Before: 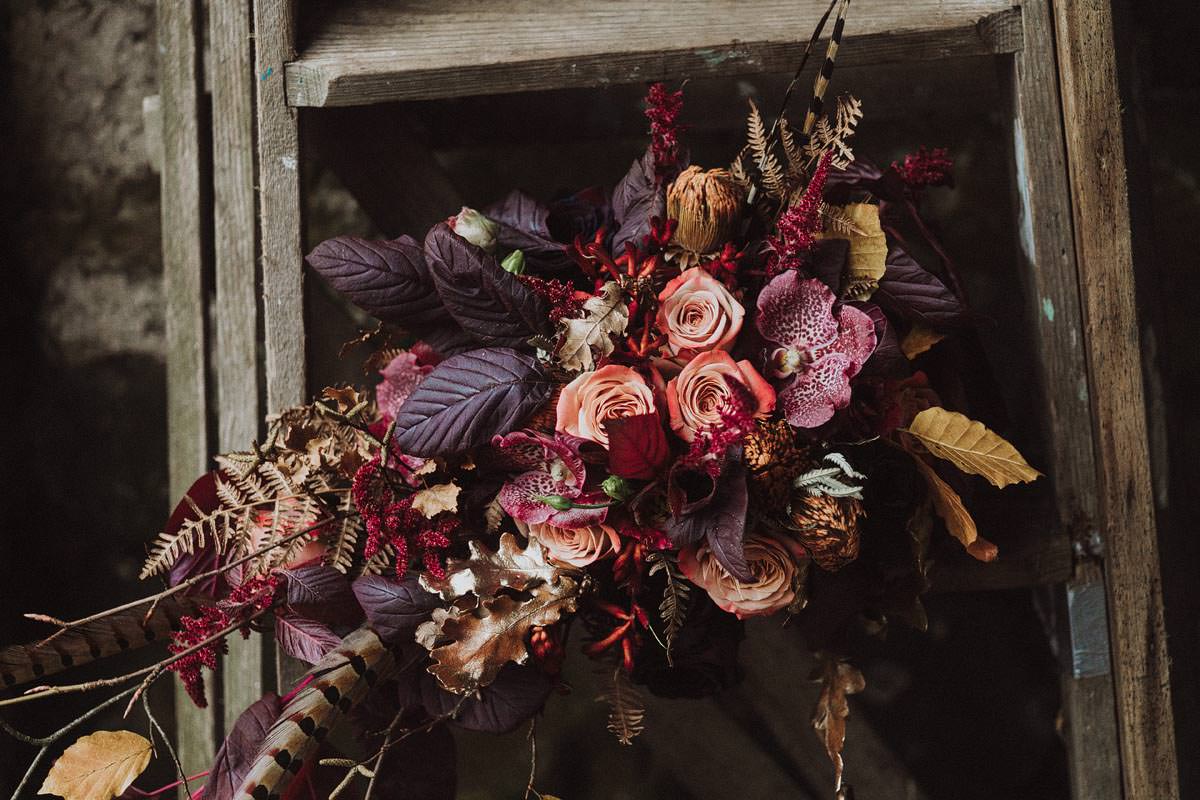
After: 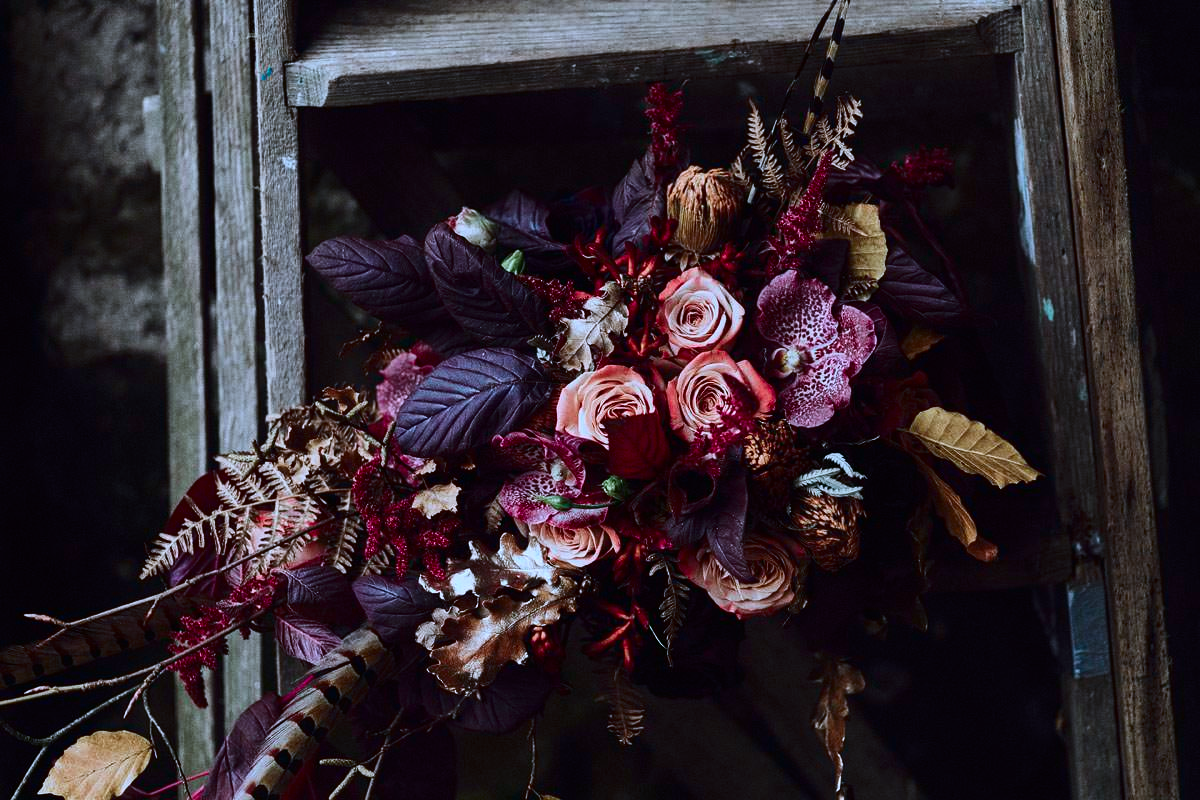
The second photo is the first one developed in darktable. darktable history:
contrast brightness saturation: contrast 0.202, brightness -0.112, saturation 0.097
color calibration: illuminant custom, x 0.392, y 0.392, temperature 3874.48 K
